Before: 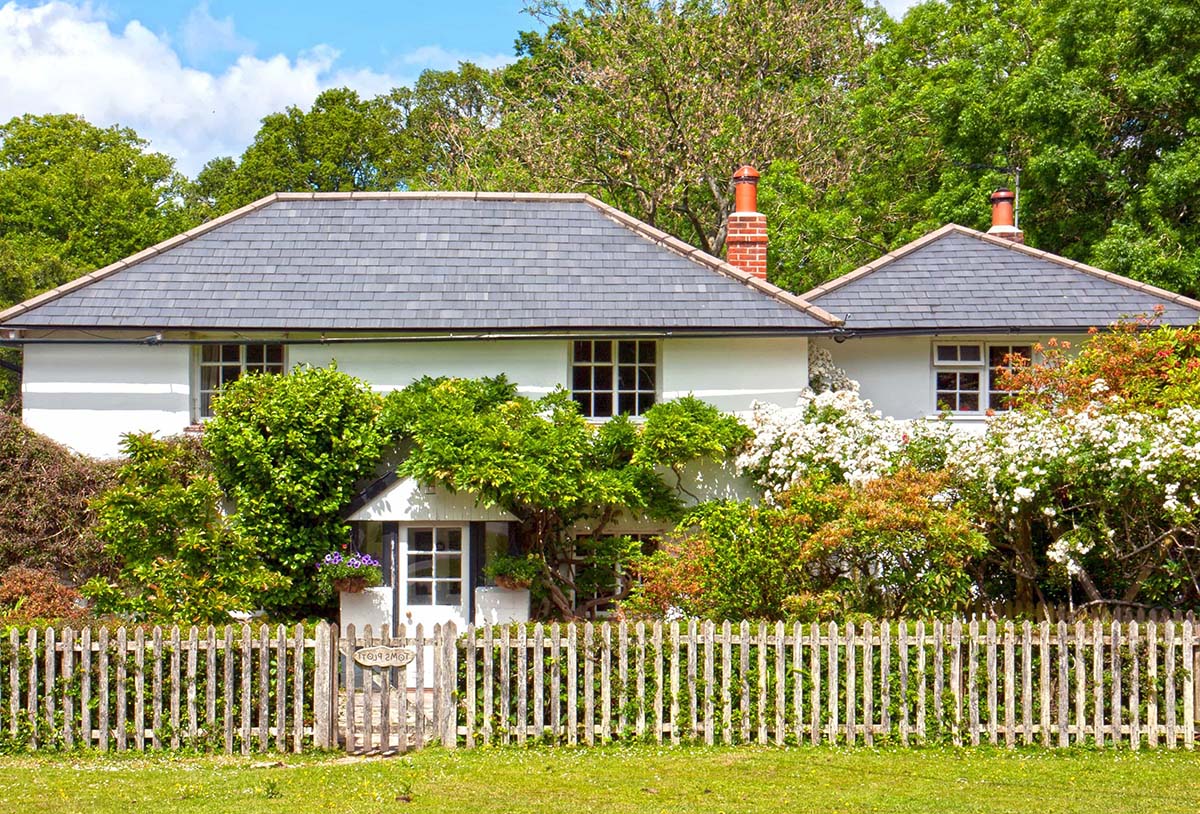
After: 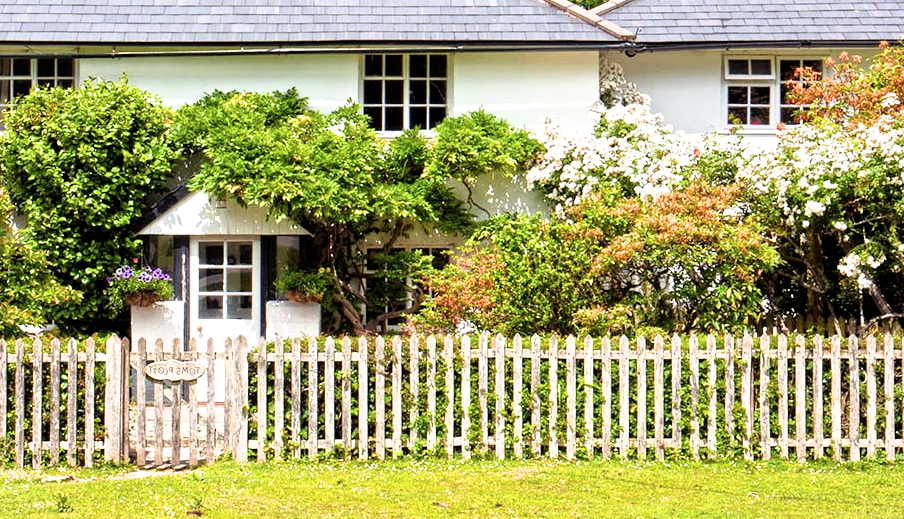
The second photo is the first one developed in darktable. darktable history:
filmic rgb: black relative exposure -6.26 EV, white relative exposure 2.8 EV, target black luminance 0%, hardness 4.65, latitude 68.04%, contrast 1.278, shadows ↔ highlights balance -3.33%
exposure: black level correction -0.002, exposure 0.53 EV, compensate highlight preservation false
crop and rotate: left 17.438%, top 35.378%, right 7.172%, bottom 0.778%
sharpen: radius 2.907, amount 0.88, threshold 47.303
